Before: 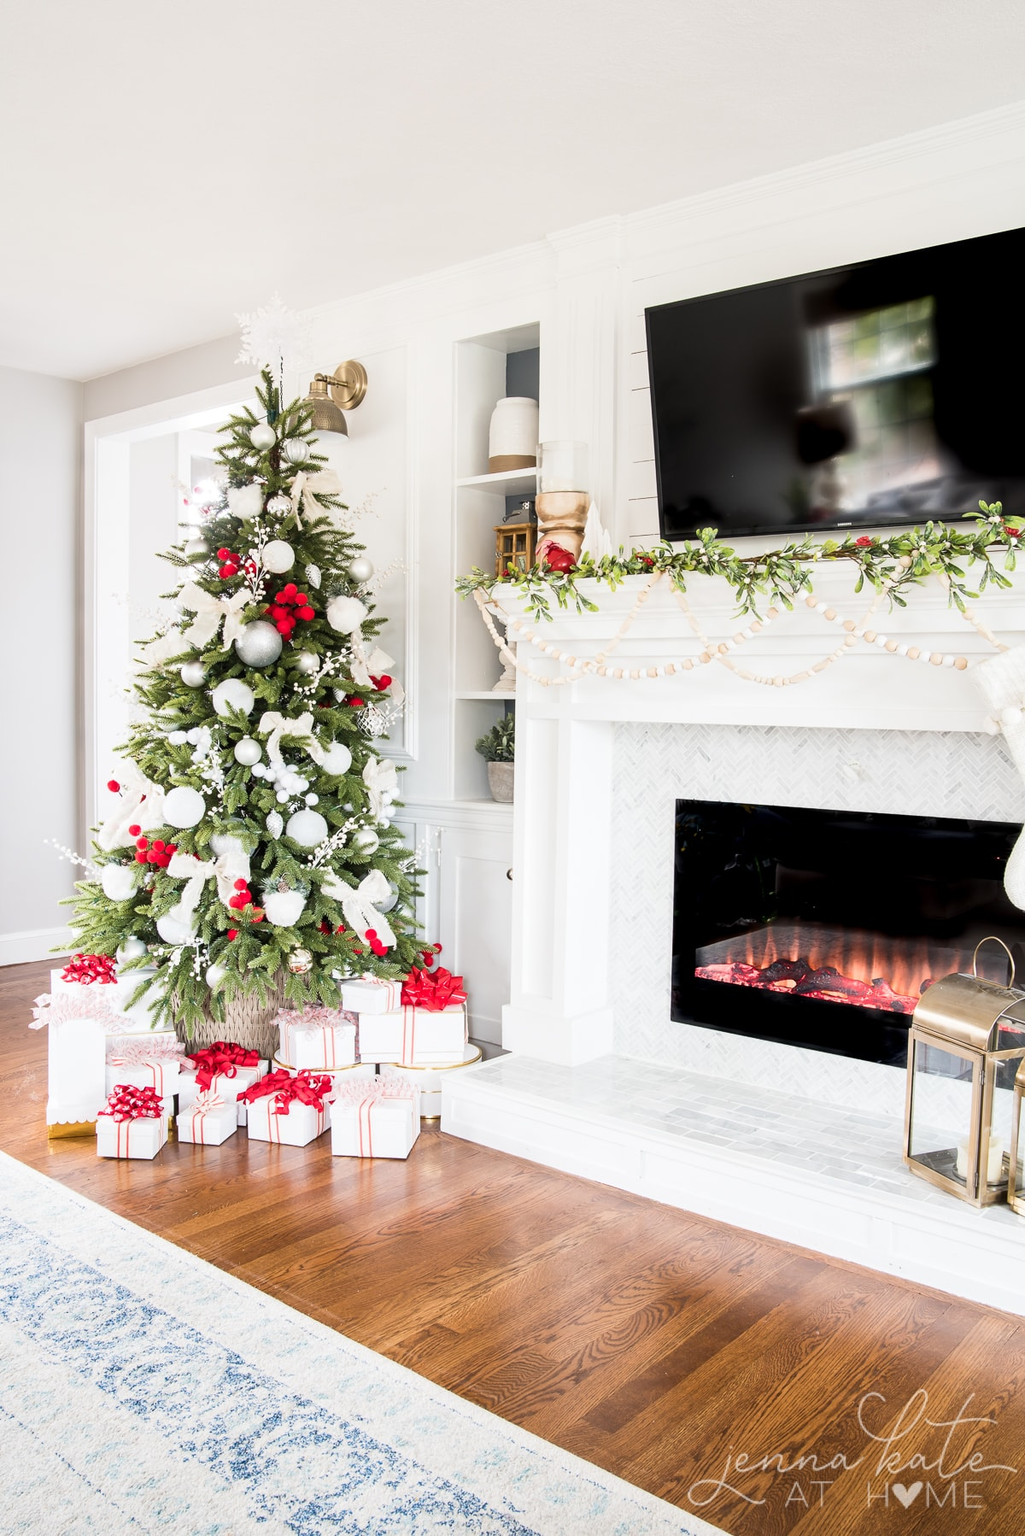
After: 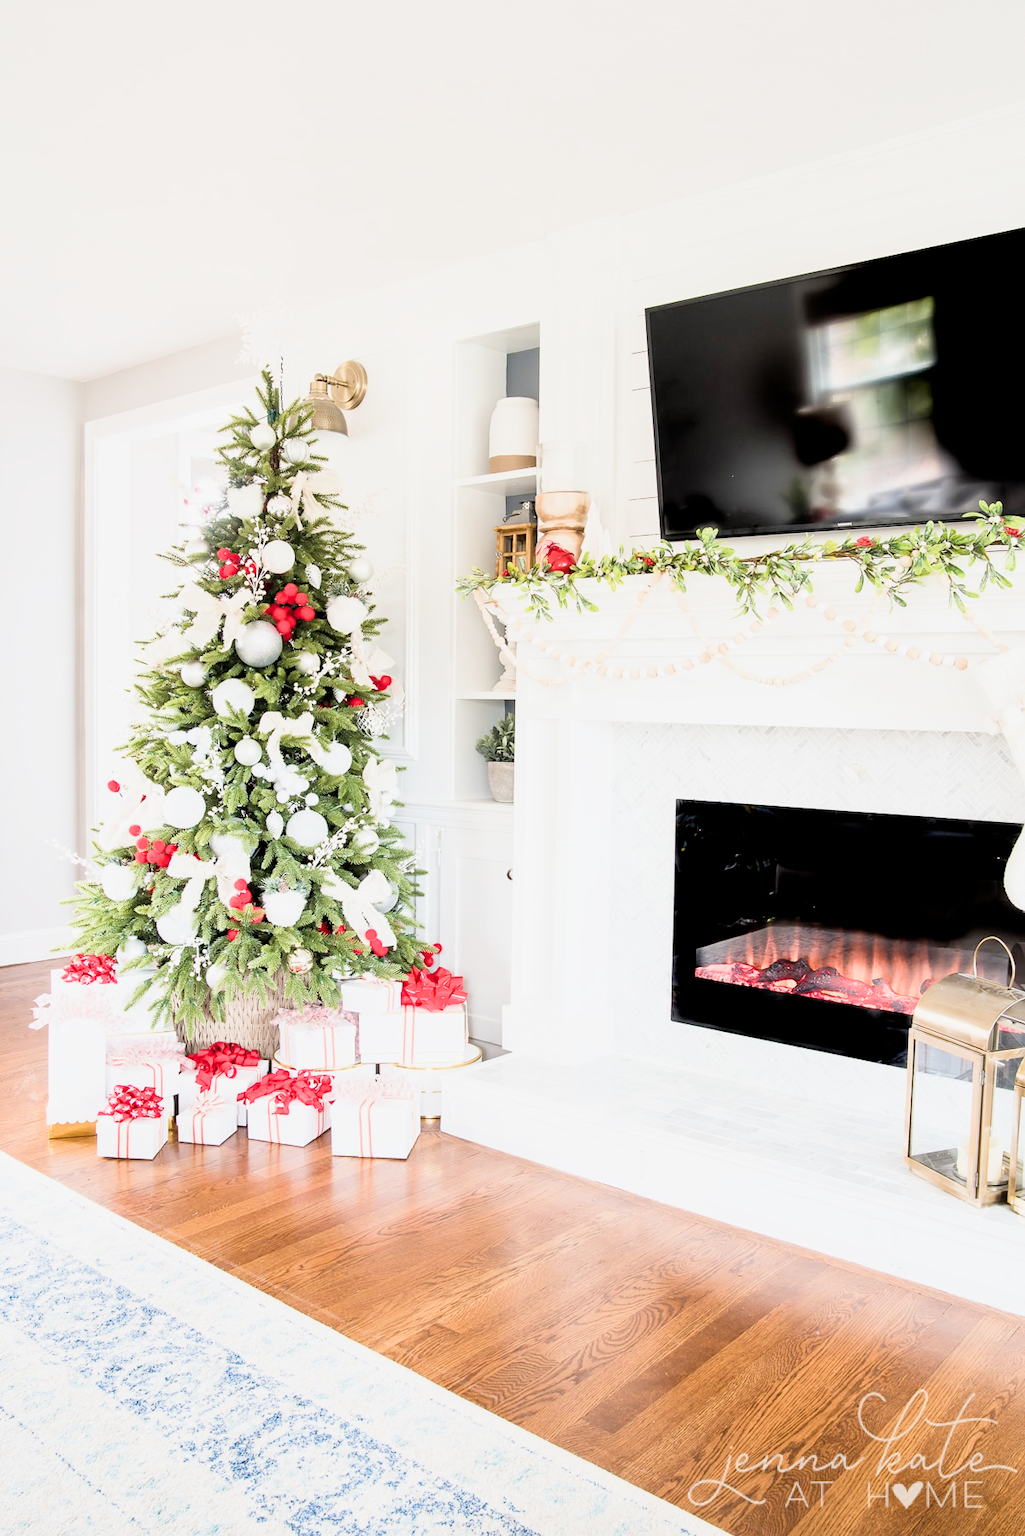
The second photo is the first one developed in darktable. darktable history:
filmic rgb: black relative exposure -6.71 EV, white relative exposure 4.56 EV, hardness 3.23
exposure: black level correction 0.001, exposure 1.315 EV, compensate highlight preservation false
